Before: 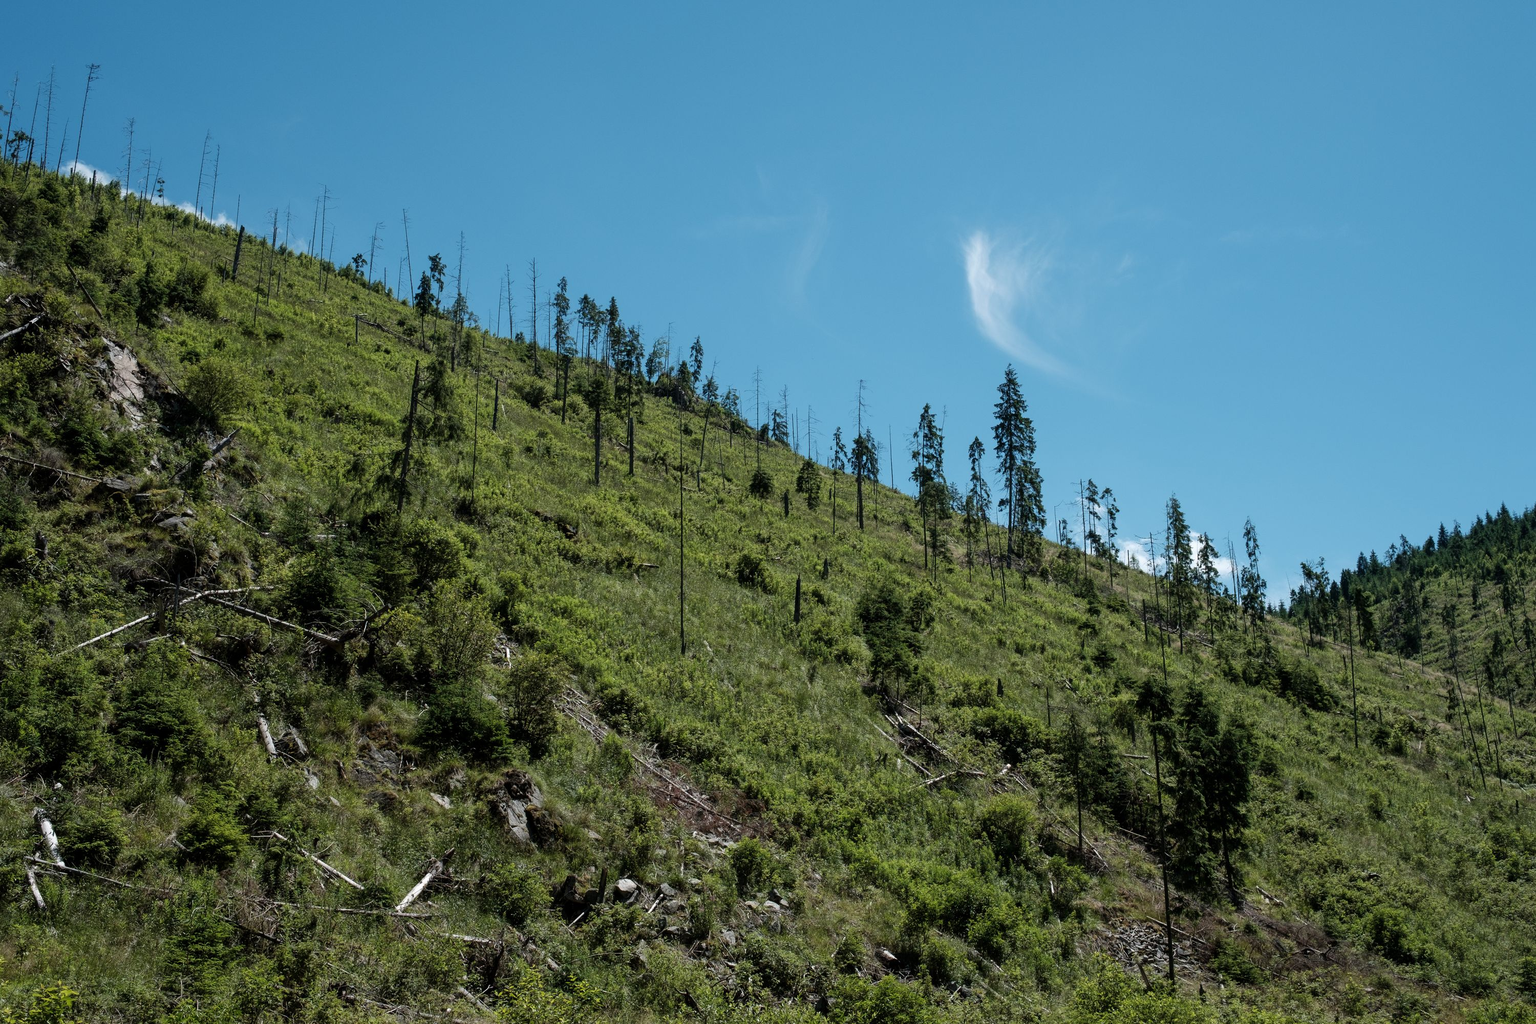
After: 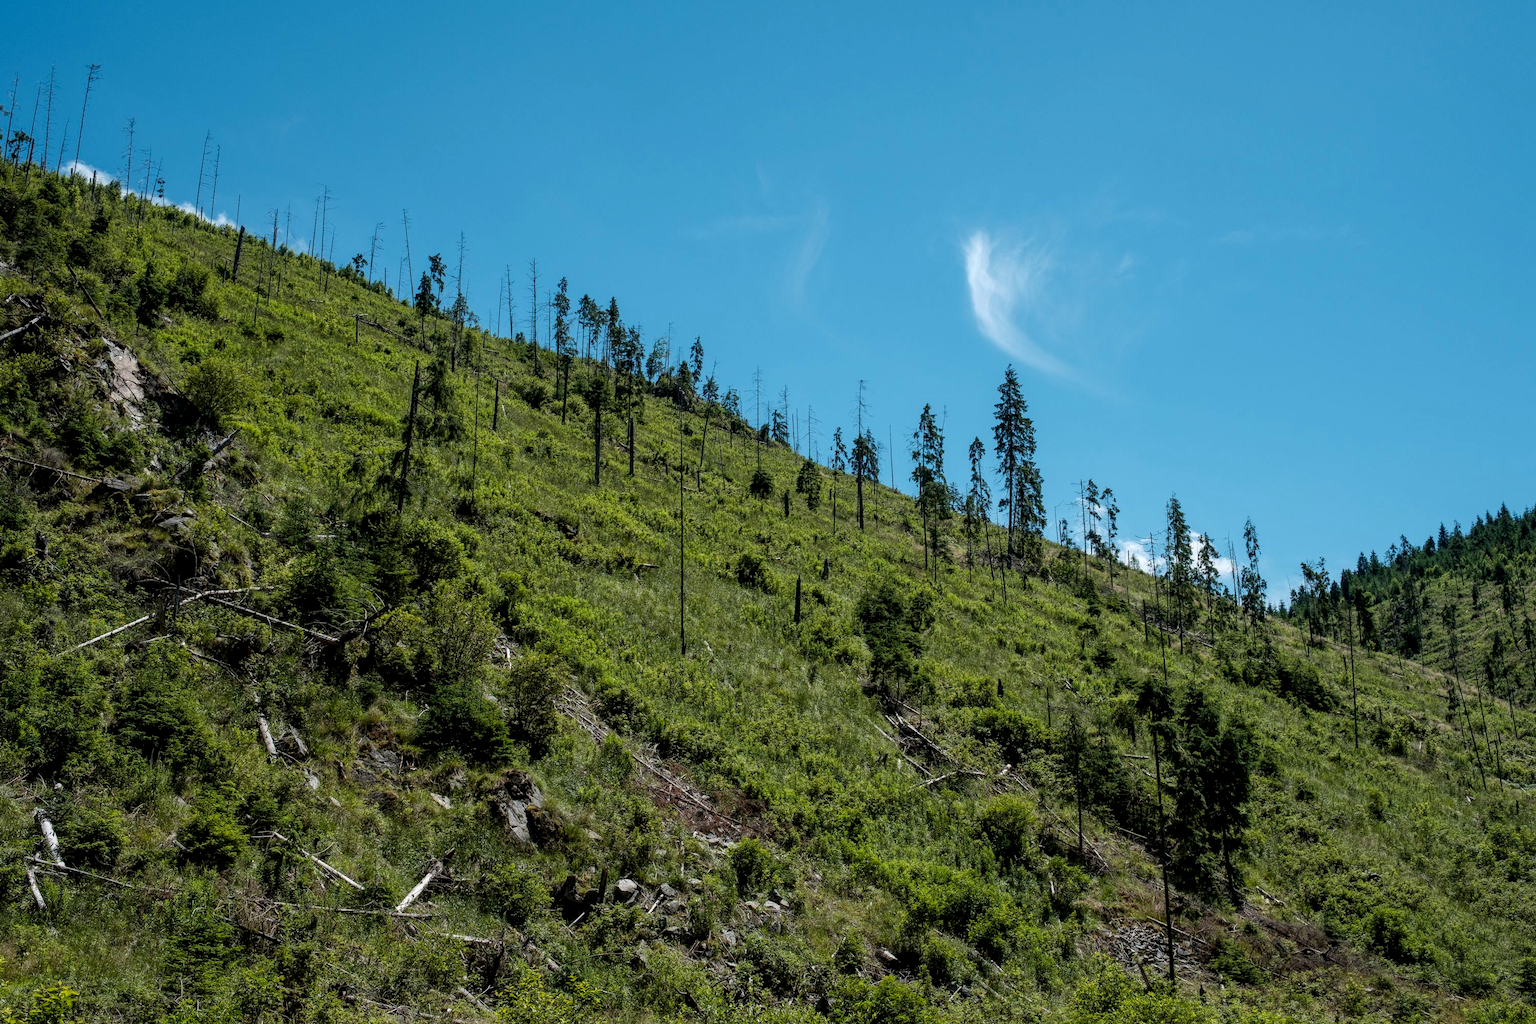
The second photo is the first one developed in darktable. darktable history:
color balance rgb: perceptual saturation grading › global saturation 19.493%, global vibrance 9.512%
local contrast: on, module defaults
